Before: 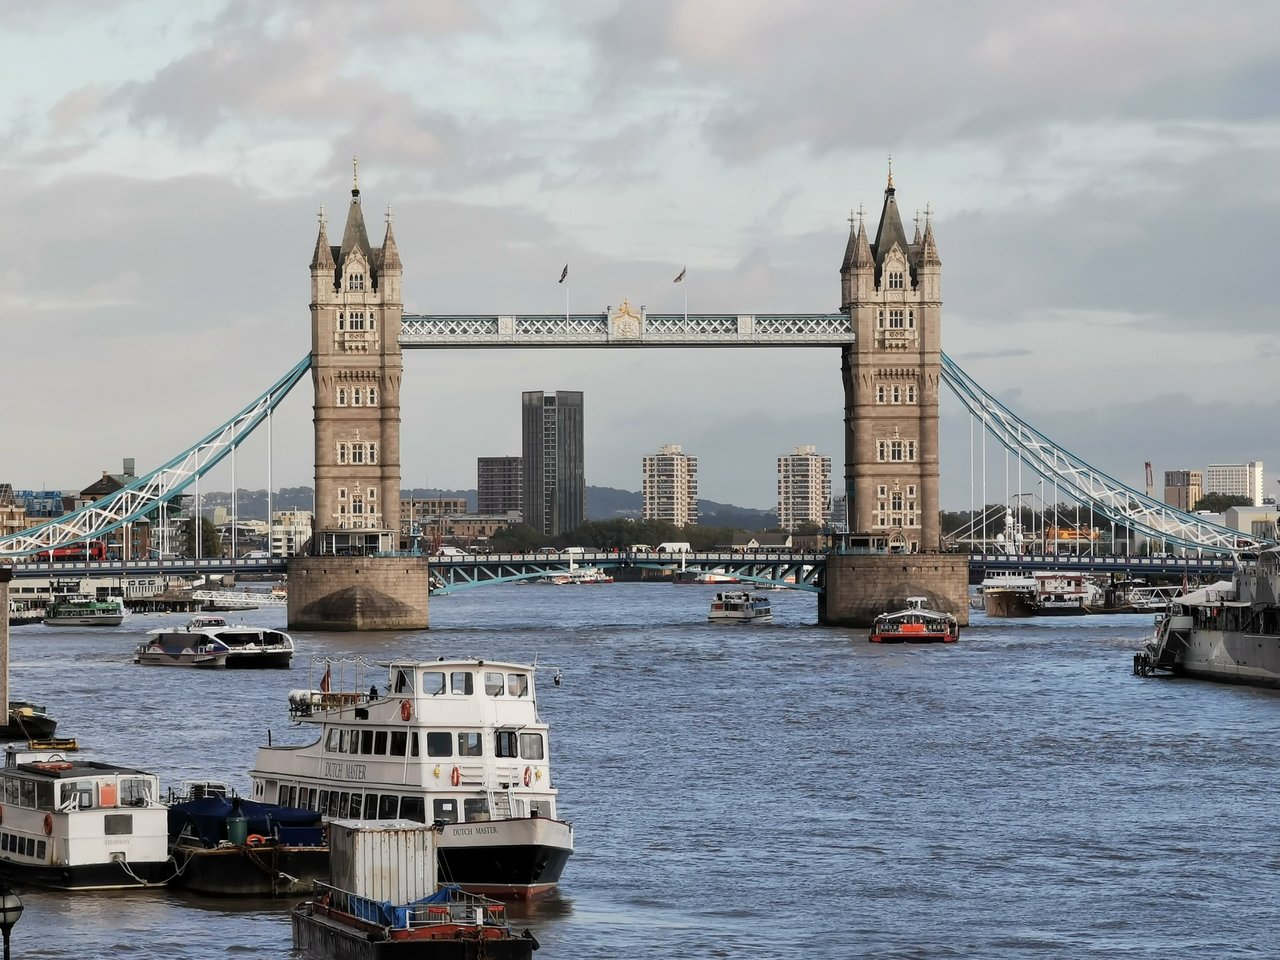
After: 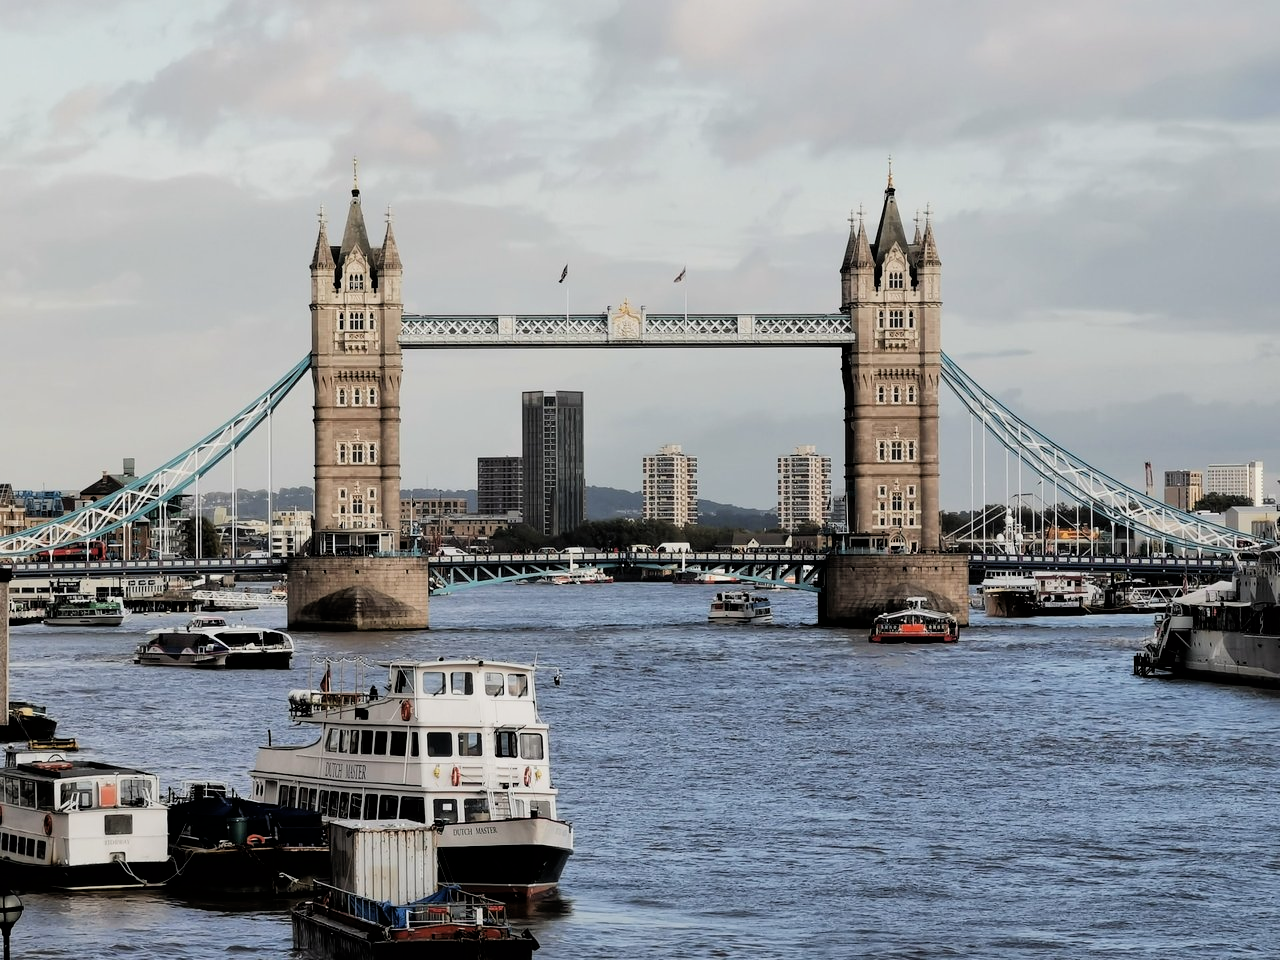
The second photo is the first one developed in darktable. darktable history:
filmic rgb: black relative exposure -5 EV, white relative exposure 3.19 EV, hardness 3.44, contrast 1.196, highlights saturation mix -30.95%, iterations of high-quality reconstruction 0
